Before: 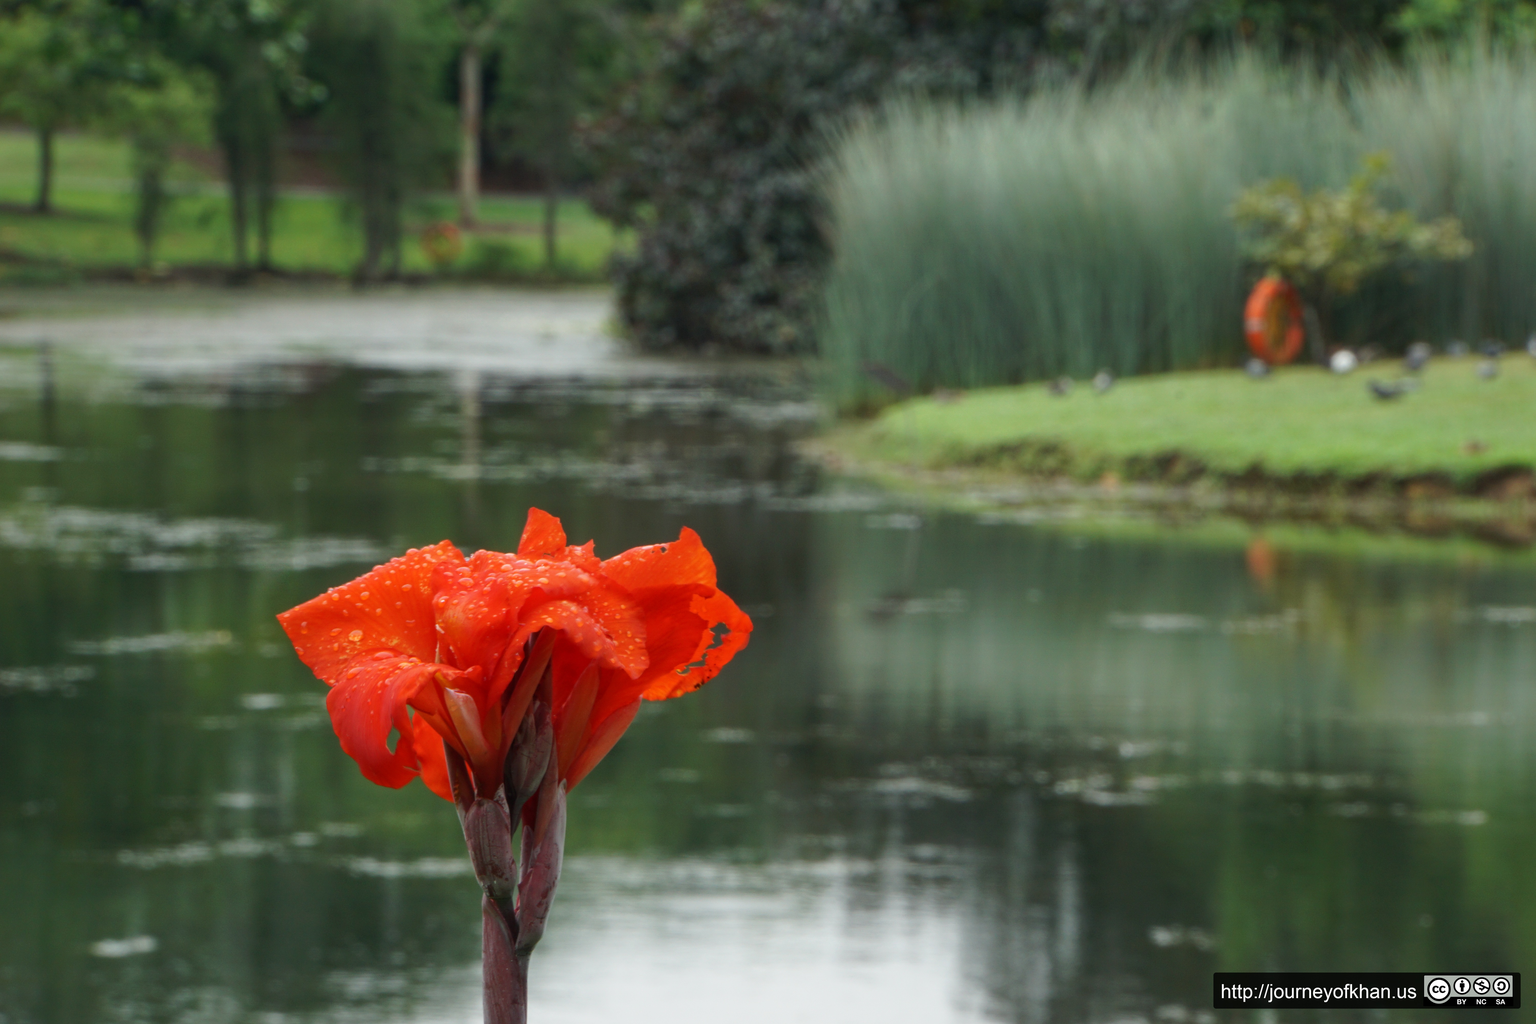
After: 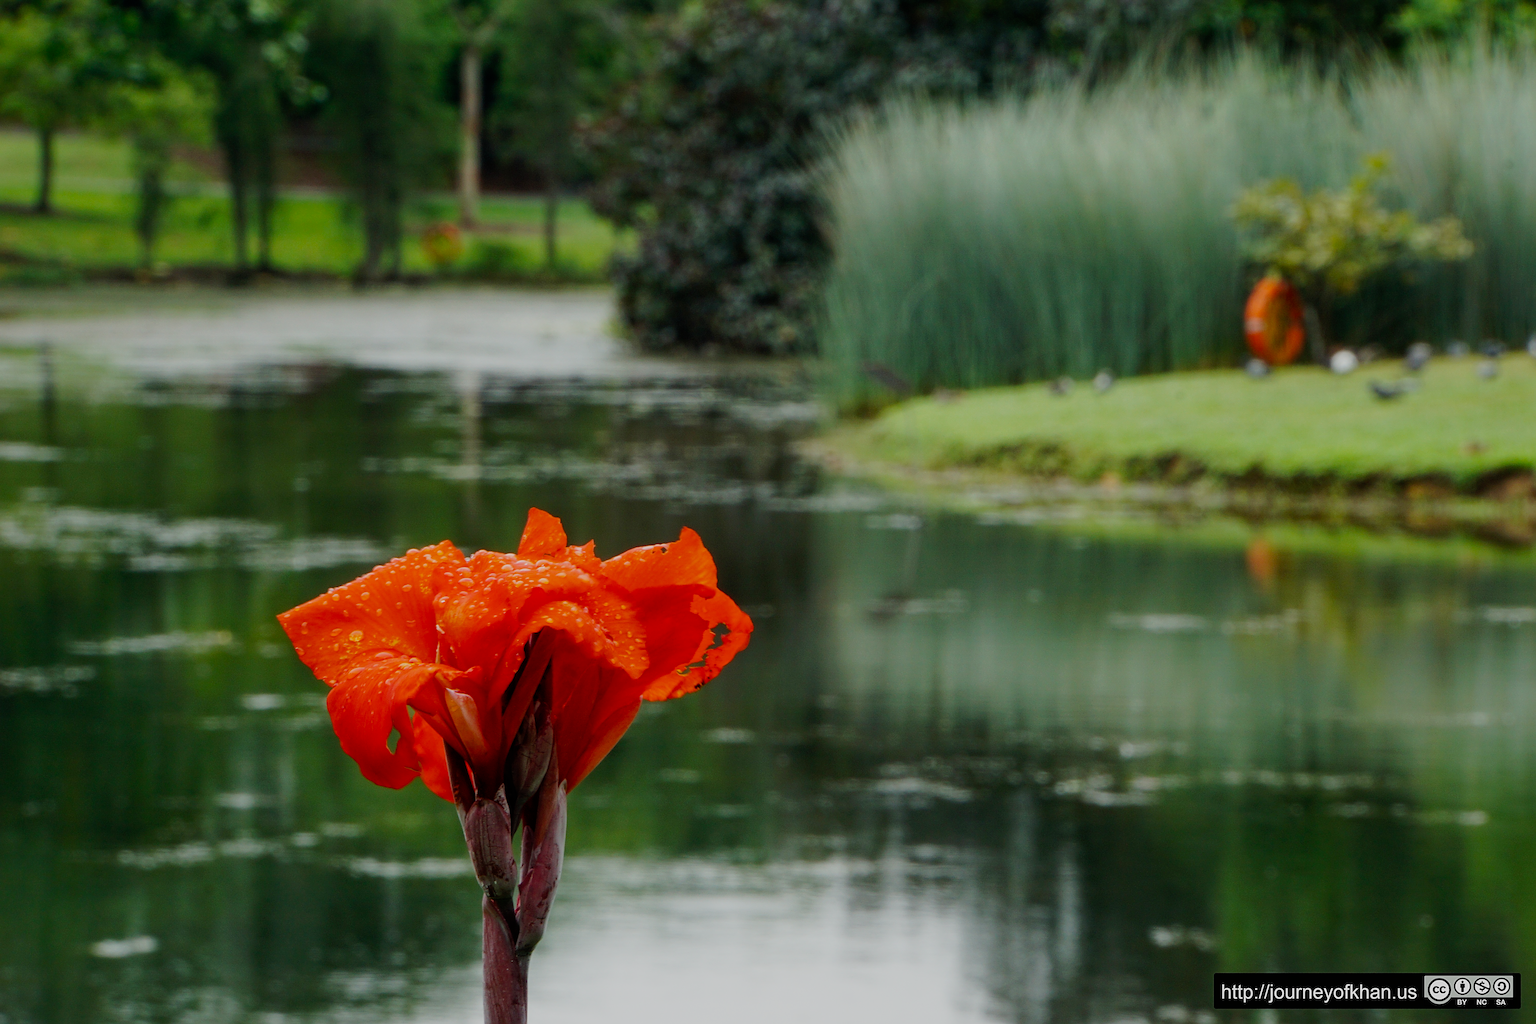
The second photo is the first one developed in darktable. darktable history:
sharpen: radius 2.817, amount 0.732
color balance rgb: shadows lift › luminance -10.086%, perceptual saturation grading › global saturation 9.622%, global vibrance 20%
filmic rgb: black relative exposure -9.36 EV, white relative exposure 6.79 EV, hardness 3.09, contrast 1.057, preserve chrominance no, color science v3 (2019), use custom middle-gray values true
